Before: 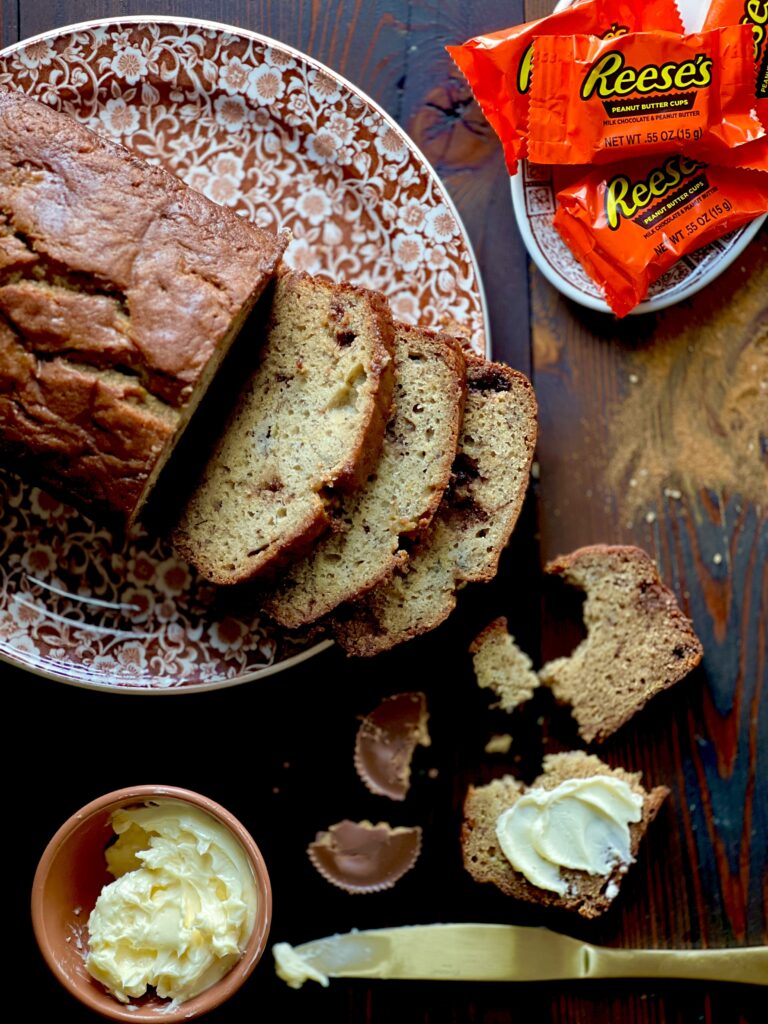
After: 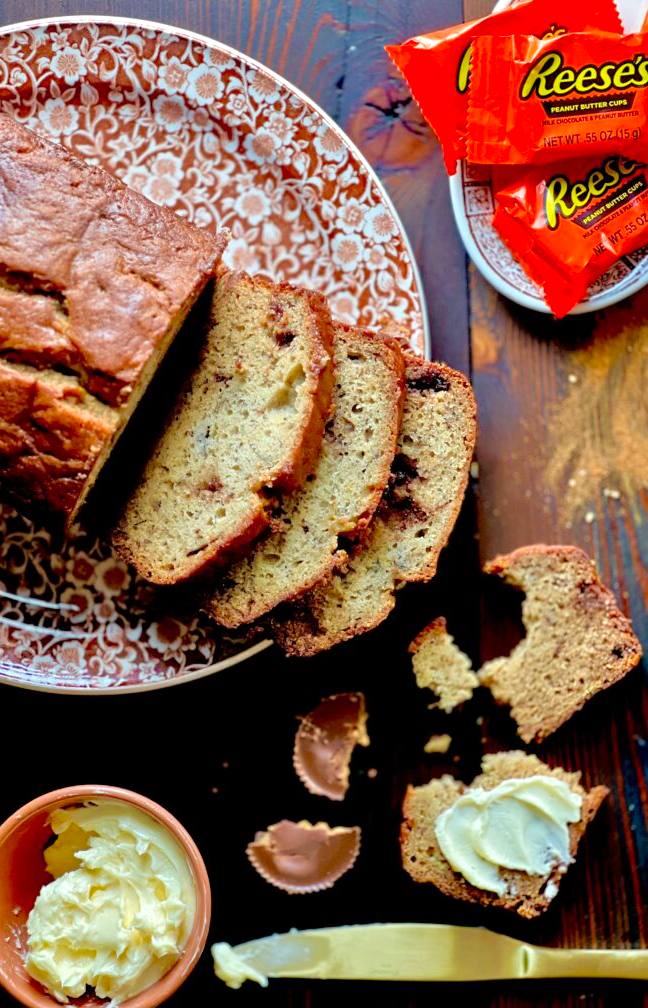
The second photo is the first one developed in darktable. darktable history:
crop: left 8.026%, right 7.374%
tone equalizer: -7 EV 0.15 EV, -6 EV 0.6 EV, -5 EV 1.15 EV, -4 EV 1.33 EV, -3 EV 1.15 EV, -2 EV 0.6 EV, -1 EV 0.15 EV, mask exposure compensation -0.5 EV
